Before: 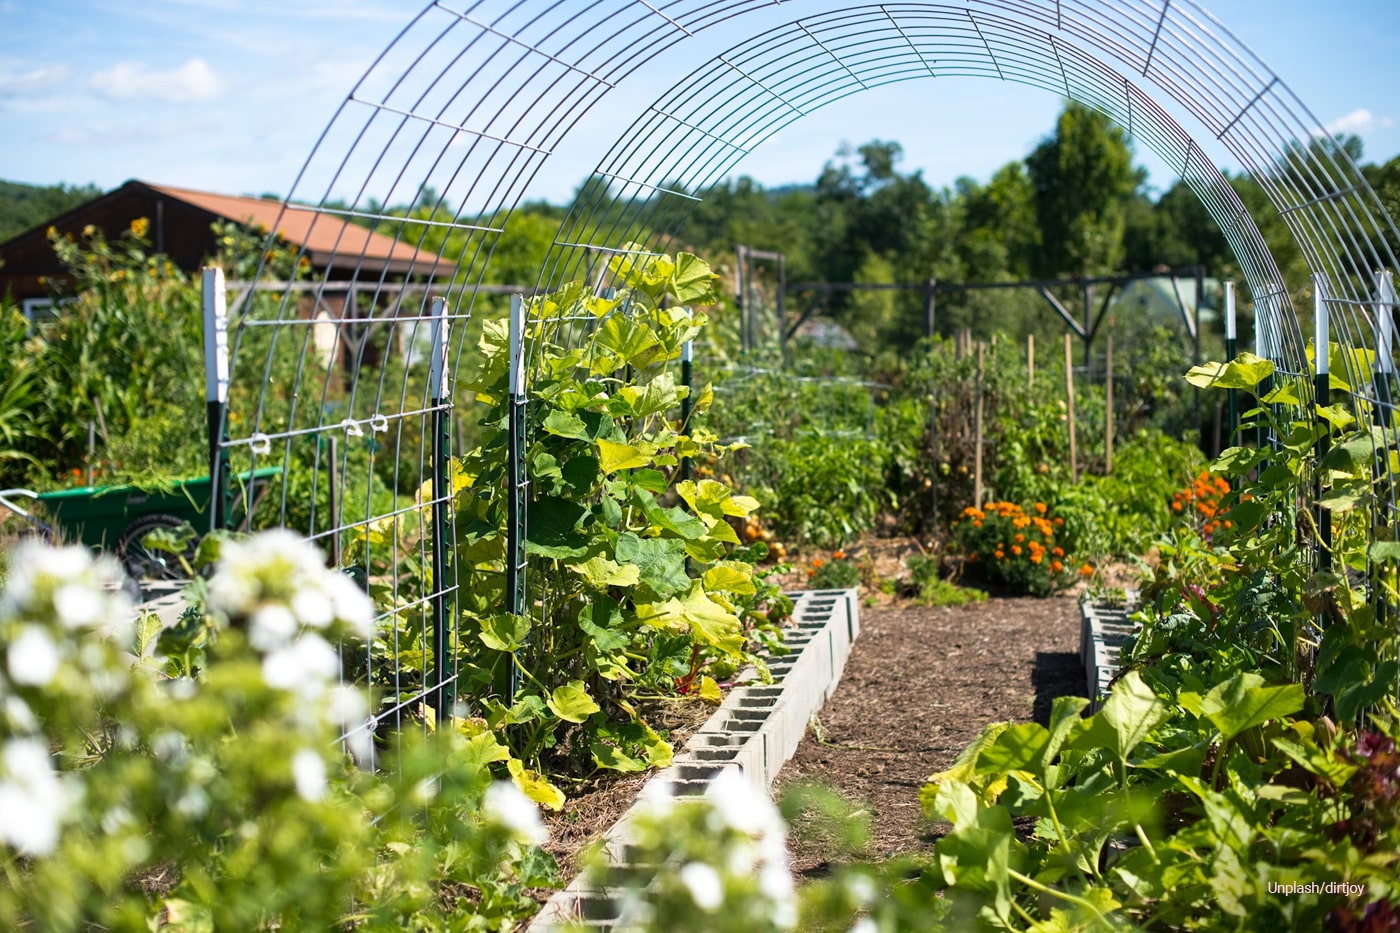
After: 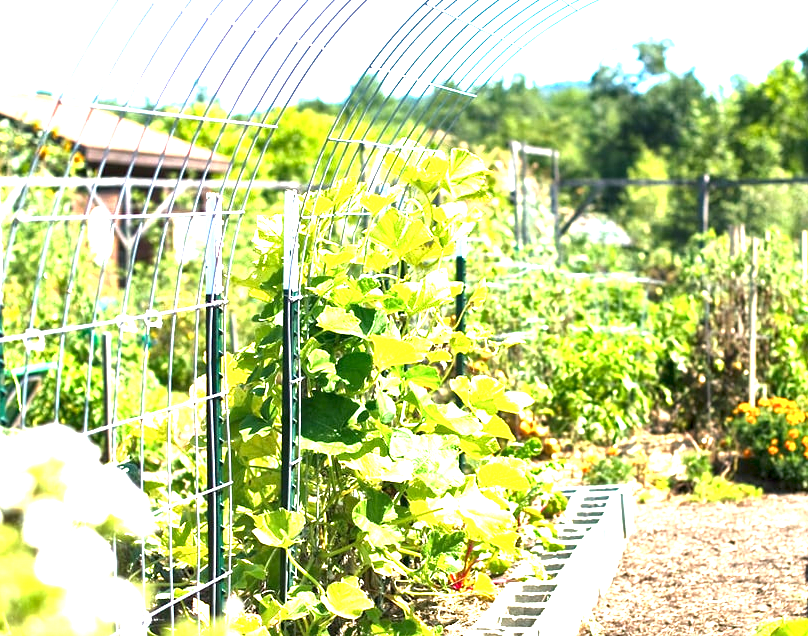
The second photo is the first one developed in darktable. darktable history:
levels: levels [0, 0.499, 1]
local contrast: mode bilateral grid, contrast 25, coarseness 60, detail 151%, midtone range 0.2
exposure: black level correction 0, exposure 2.327 EV, compensate exposure bias true, compensate highlight preservation false
crop: left 16.202%, top 11.208%, right 26.045%, bottom 20.557%
